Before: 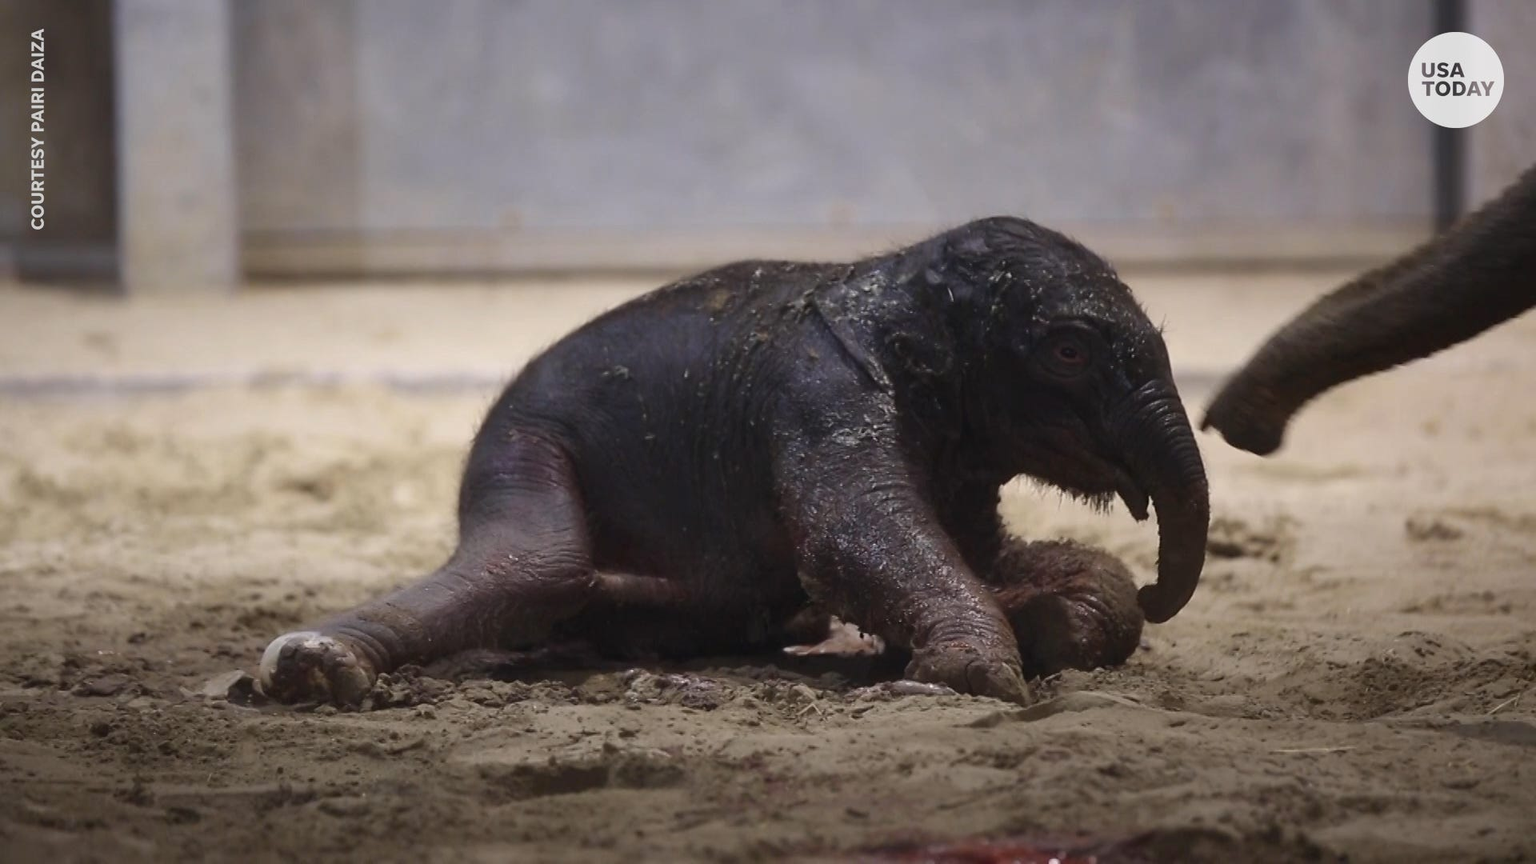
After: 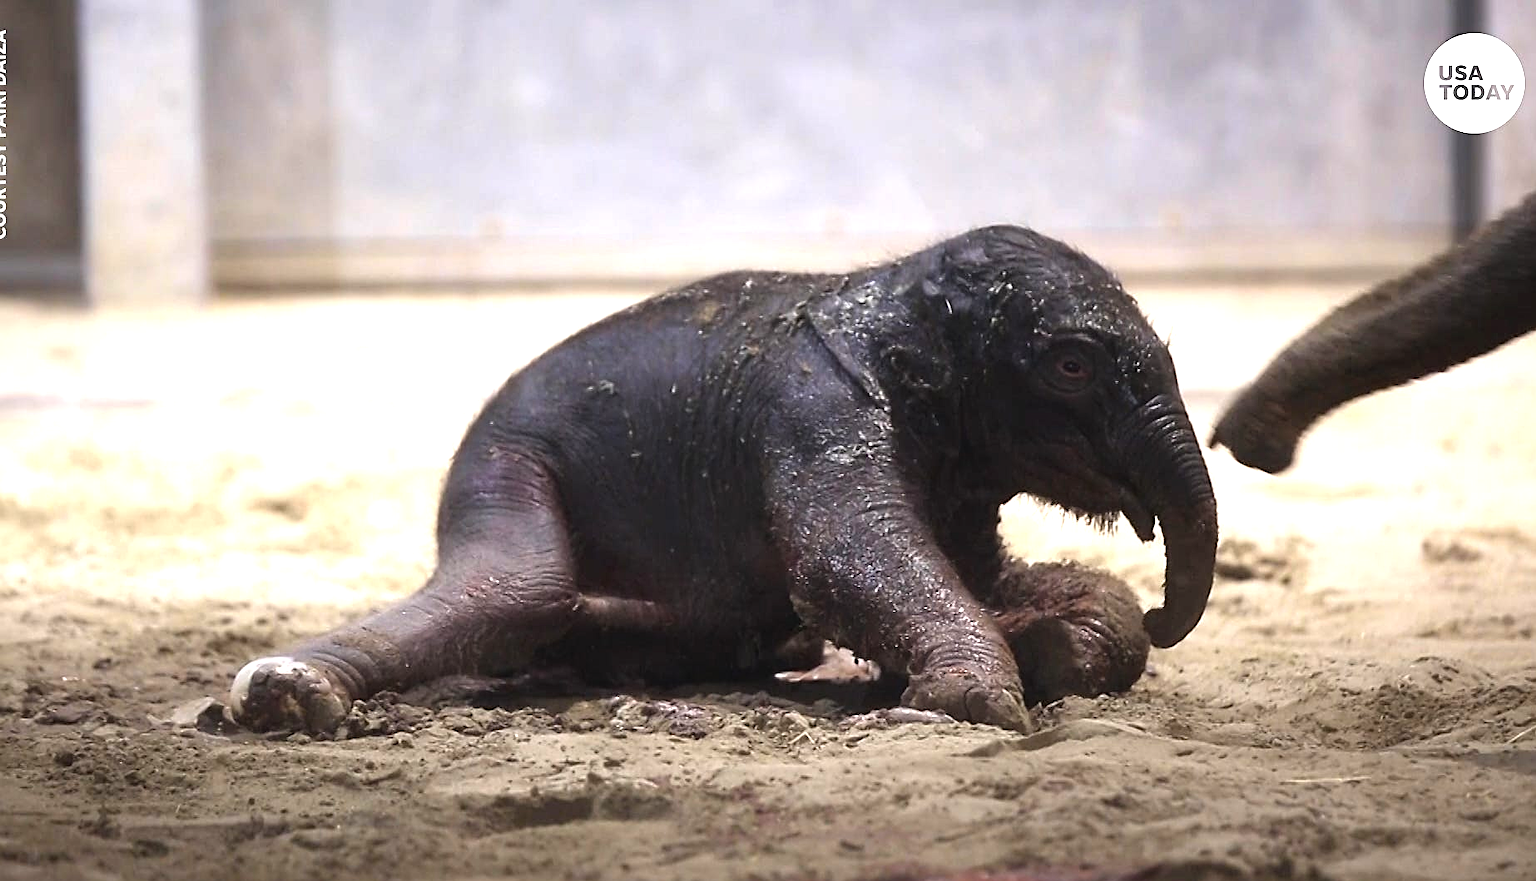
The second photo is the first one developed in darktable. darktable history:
crop and rotate: left 2.549%, right 1.265%, bottom 1.798%
sharpen: on, module defaults
exposure: exposure 0.662 EV, compensate exposure bias true, compensate highlight preservation false
tone equalizer: -8 EV -0.736 EV, -7 EV -0.706 EV, -6 EV -0.572 EV, -5 EV -0.389 EV, -3 EV 0.396 EV, -2 EV 0.6 EV, -1 EV 0.689 EV, +0 EV 0.742 EV
